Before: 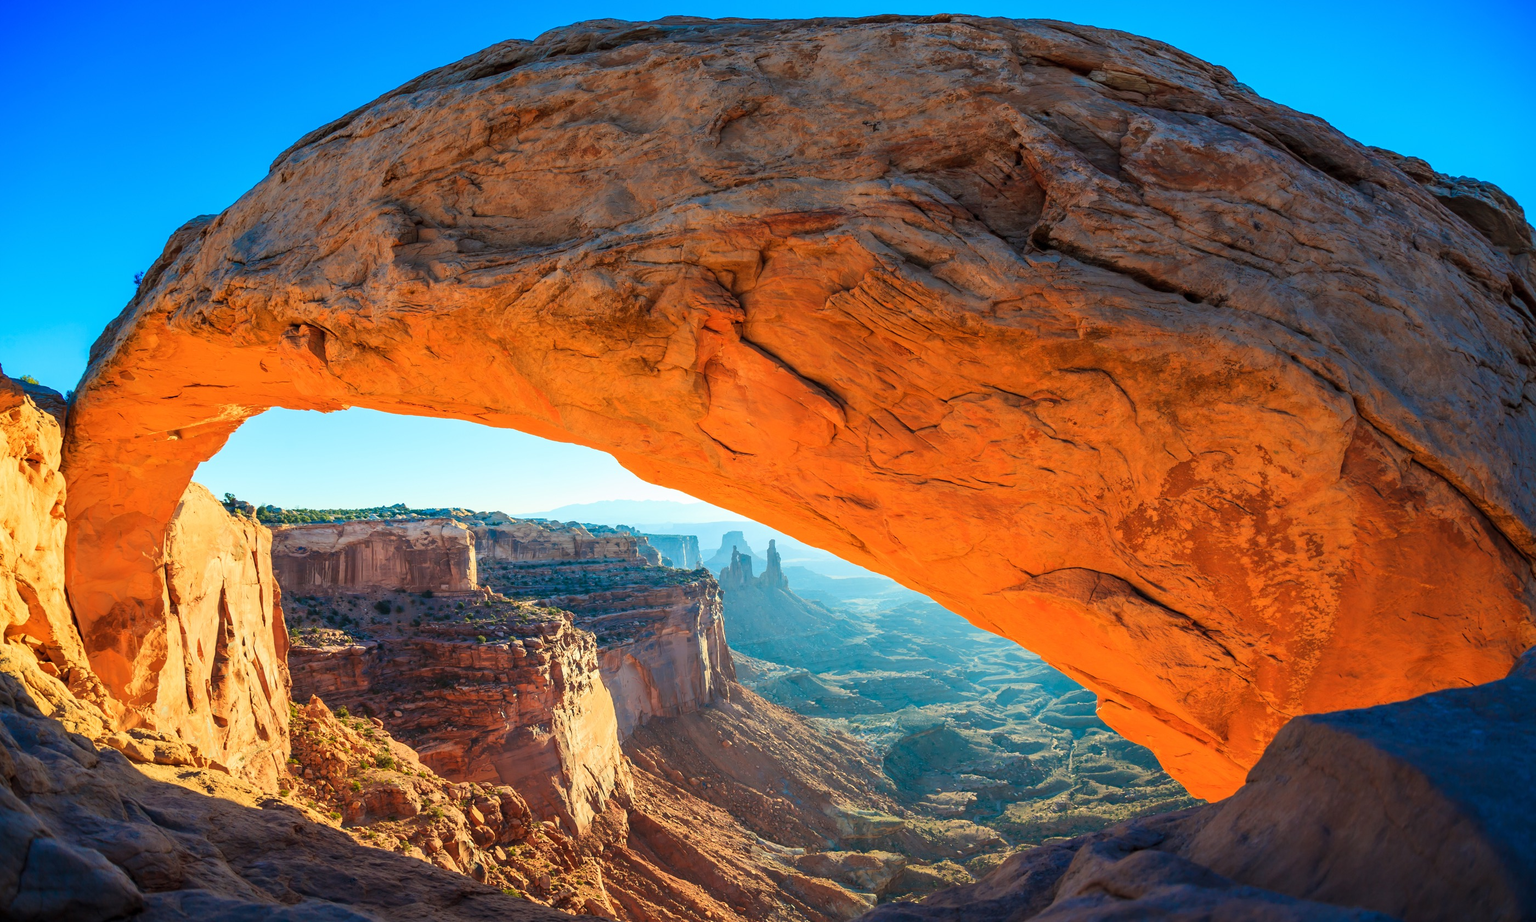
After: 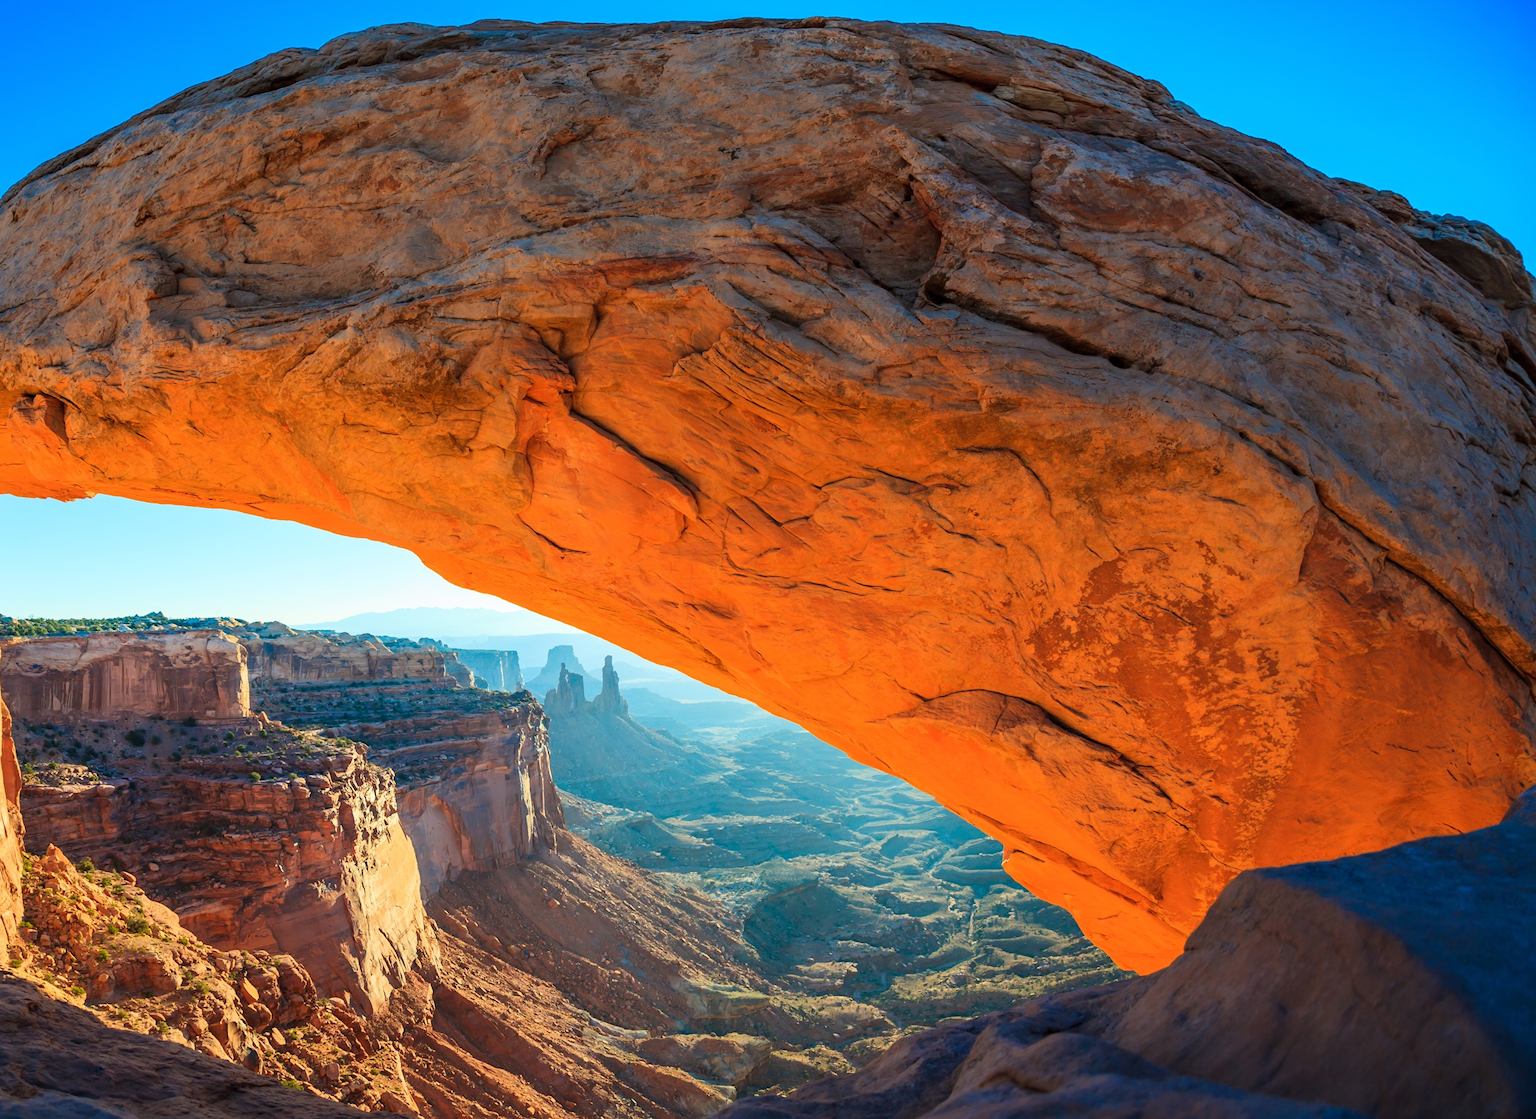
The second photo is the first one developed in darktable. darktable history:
crop: left 17.709%, bottom 0.035%
